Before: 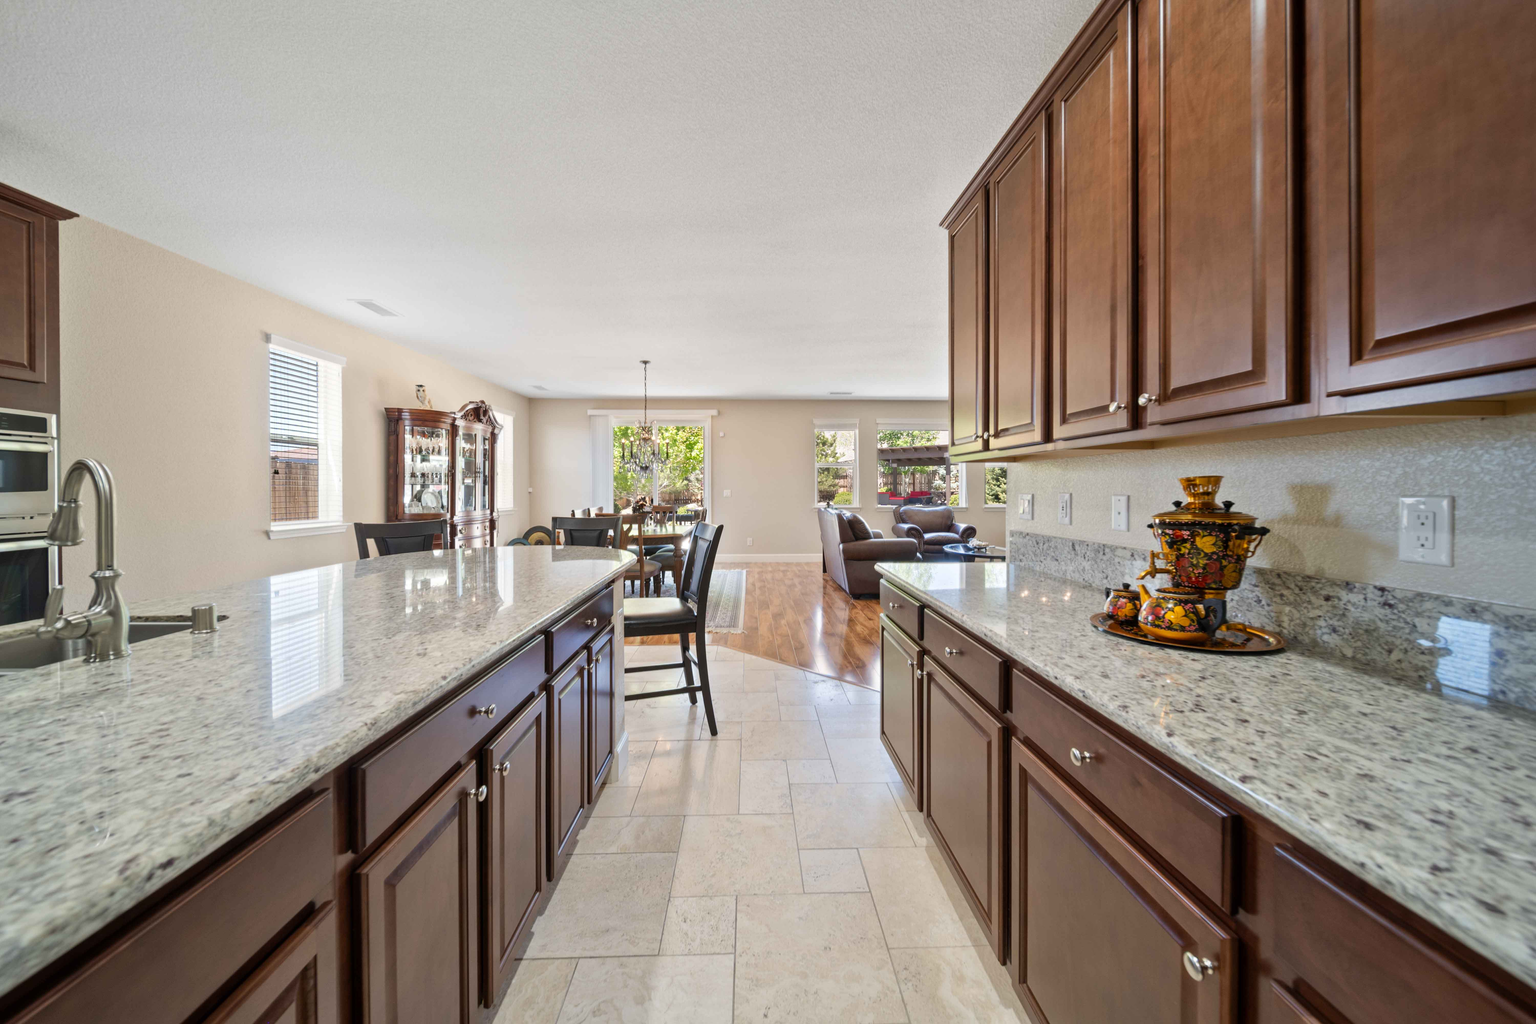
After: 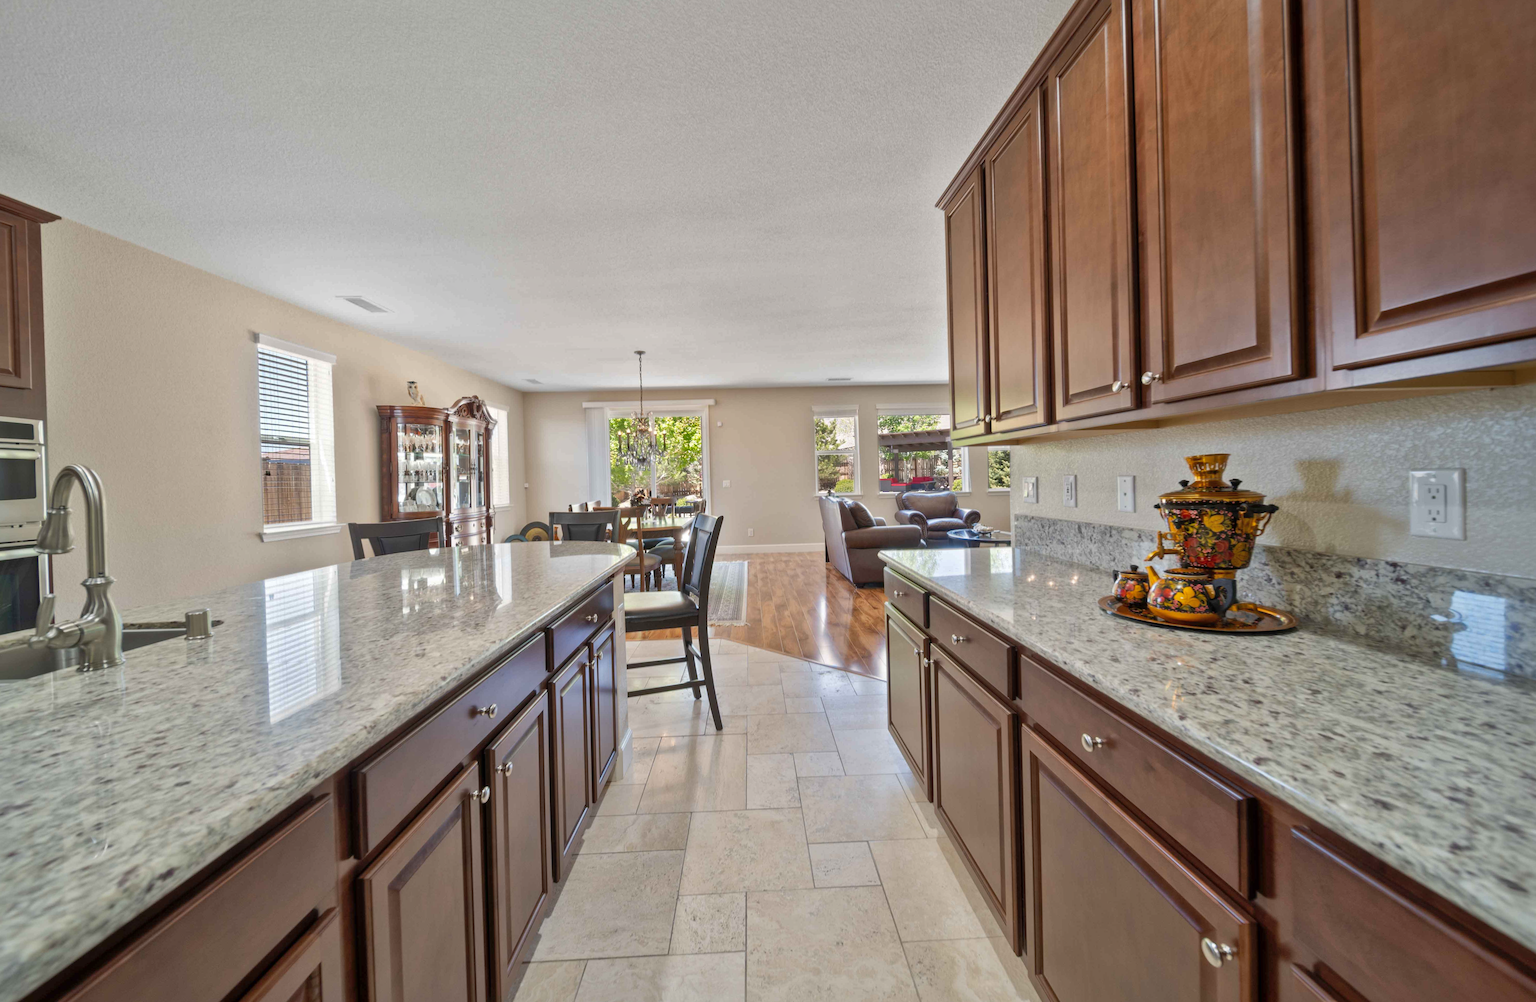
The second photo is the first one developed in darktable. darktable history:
rotate and perspective: rotation -1.42°, crop left 0.016, crop right 0.984, crop top 0.035, crop bottom 0.965
shadows and highlights: on, module defaults
